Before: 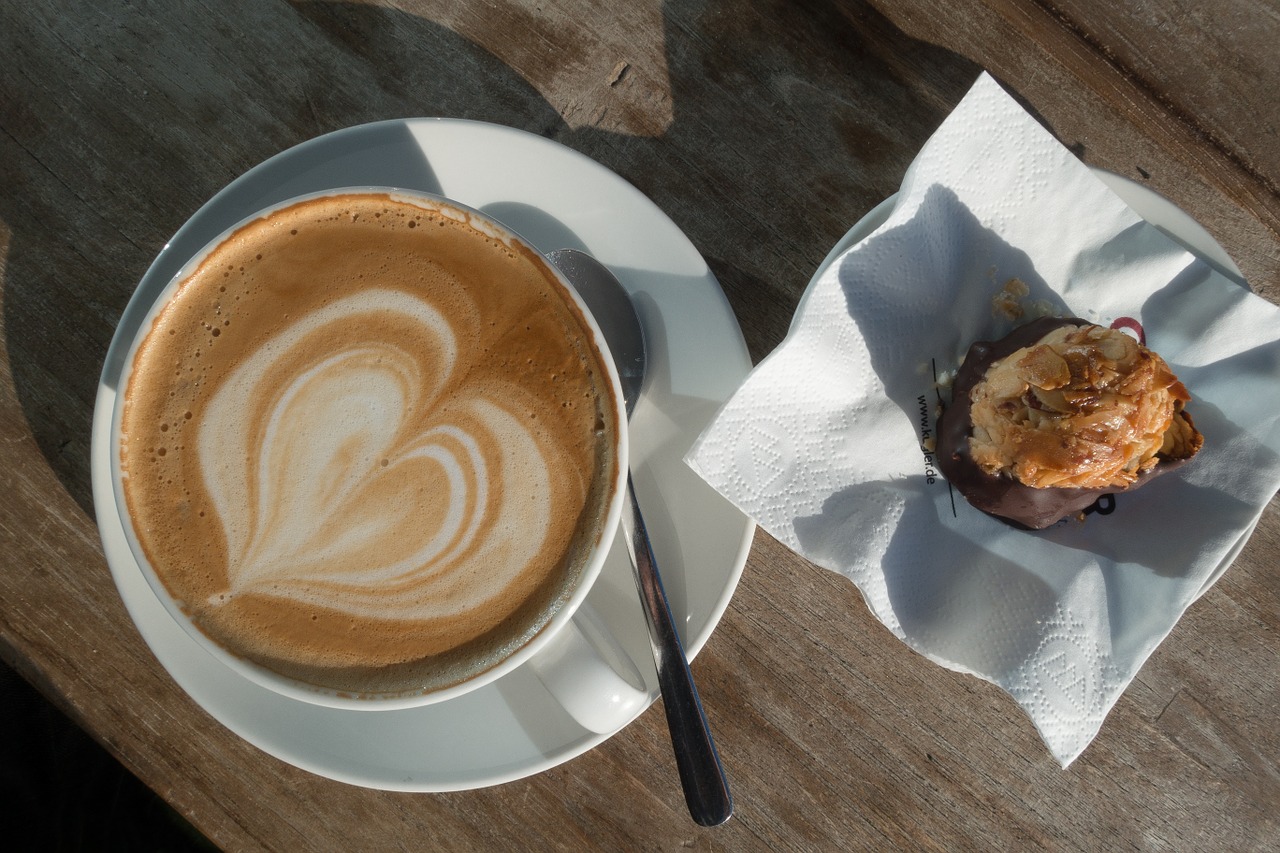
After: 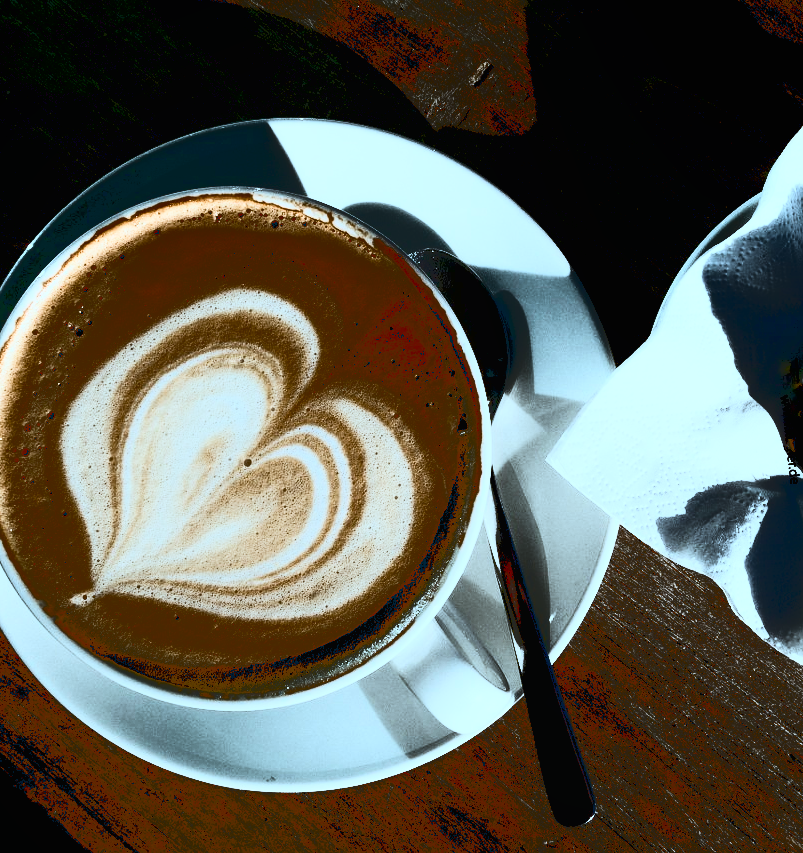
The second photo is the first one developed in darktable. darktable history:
crop: left 10.763%, right 26.433%
filmic rgb: black relative exposure -3.99 EV, white relative exposure 2.99 EV, threshold 2.96 EV, hardness 2.99, contrast 1.395, enable highlight reconstruction true
contrast brightness saturation: contrast 0.273
tone curve: curves: ch0 [(0, 0) (0.003, 0.184) (0.011, 0.184) (0.025, 0.189) (0.044, 0.192) (0.069, 0.194) (0.1, 0.2) (0.136, 0.202) (0.177, 0.206) (0.224, 0.214) (0.277, 0.243) (0.335, 0.297) (0.399, 0.39) (0.468, 0.508) (0.543, 0.653) (0.623, 0.754) (0.709, 0.834) (0.801, 0.887) (0.898, 0.925) (1, 1)]
color correction: highlights a* -10.43, highlights b* -19.41
exposure: black level correction 0.045, exposure -0.233 EV, compensate highlight preservation false
shadows and highlights: shadows -63.63, white point adjustment -5.39, highlights 62.21
